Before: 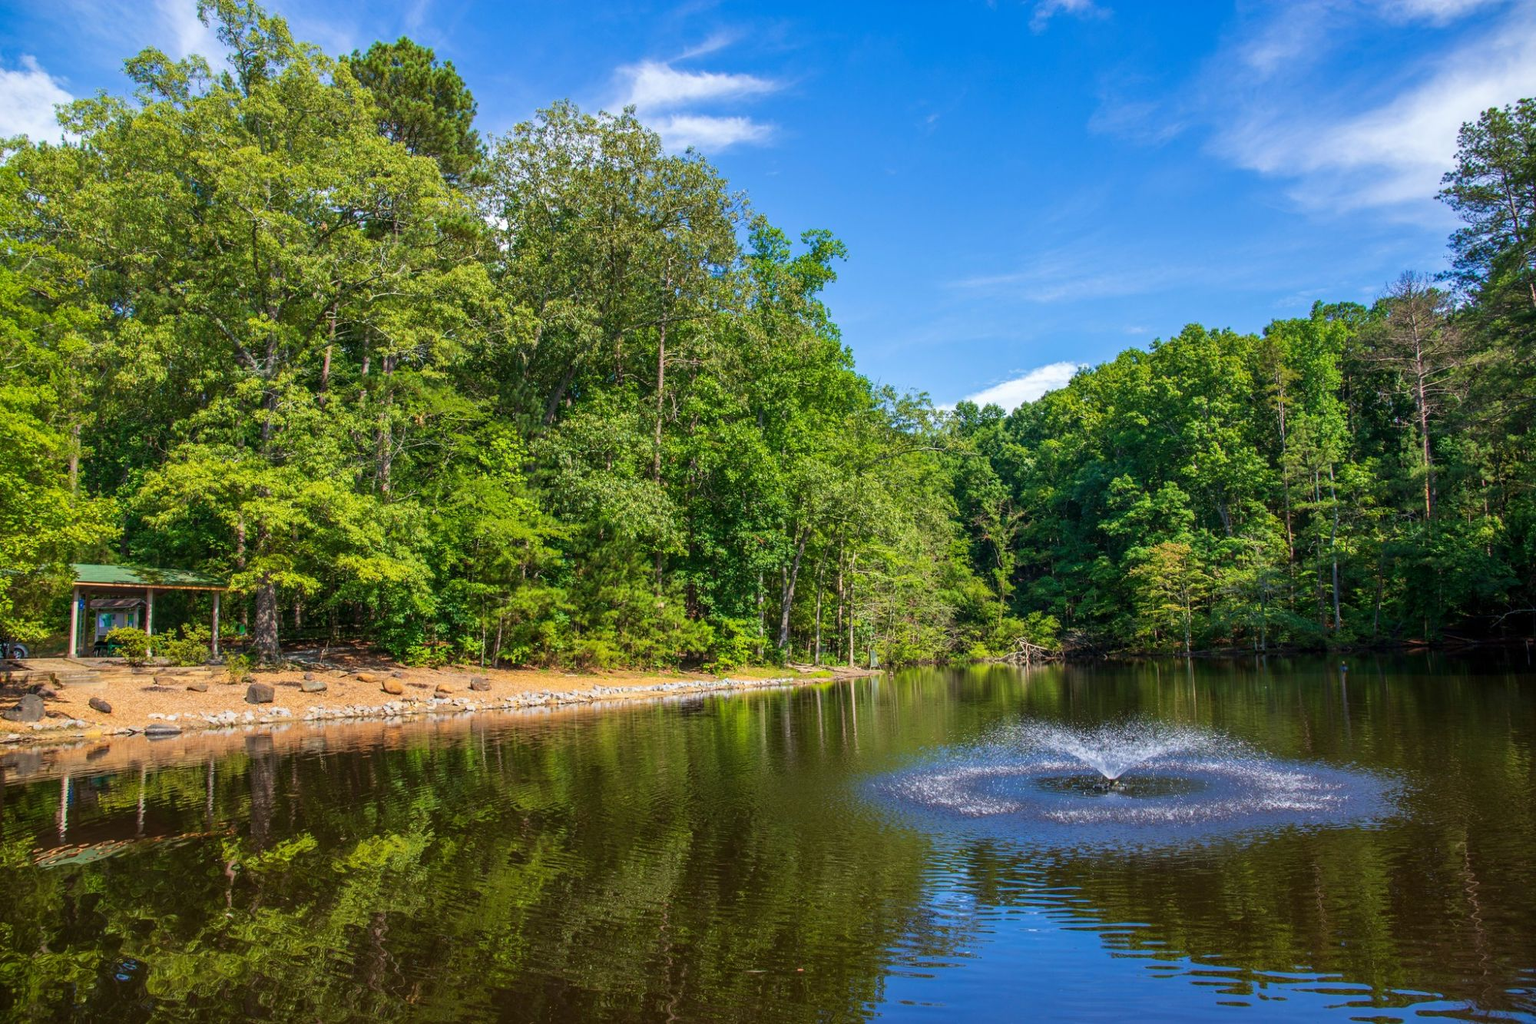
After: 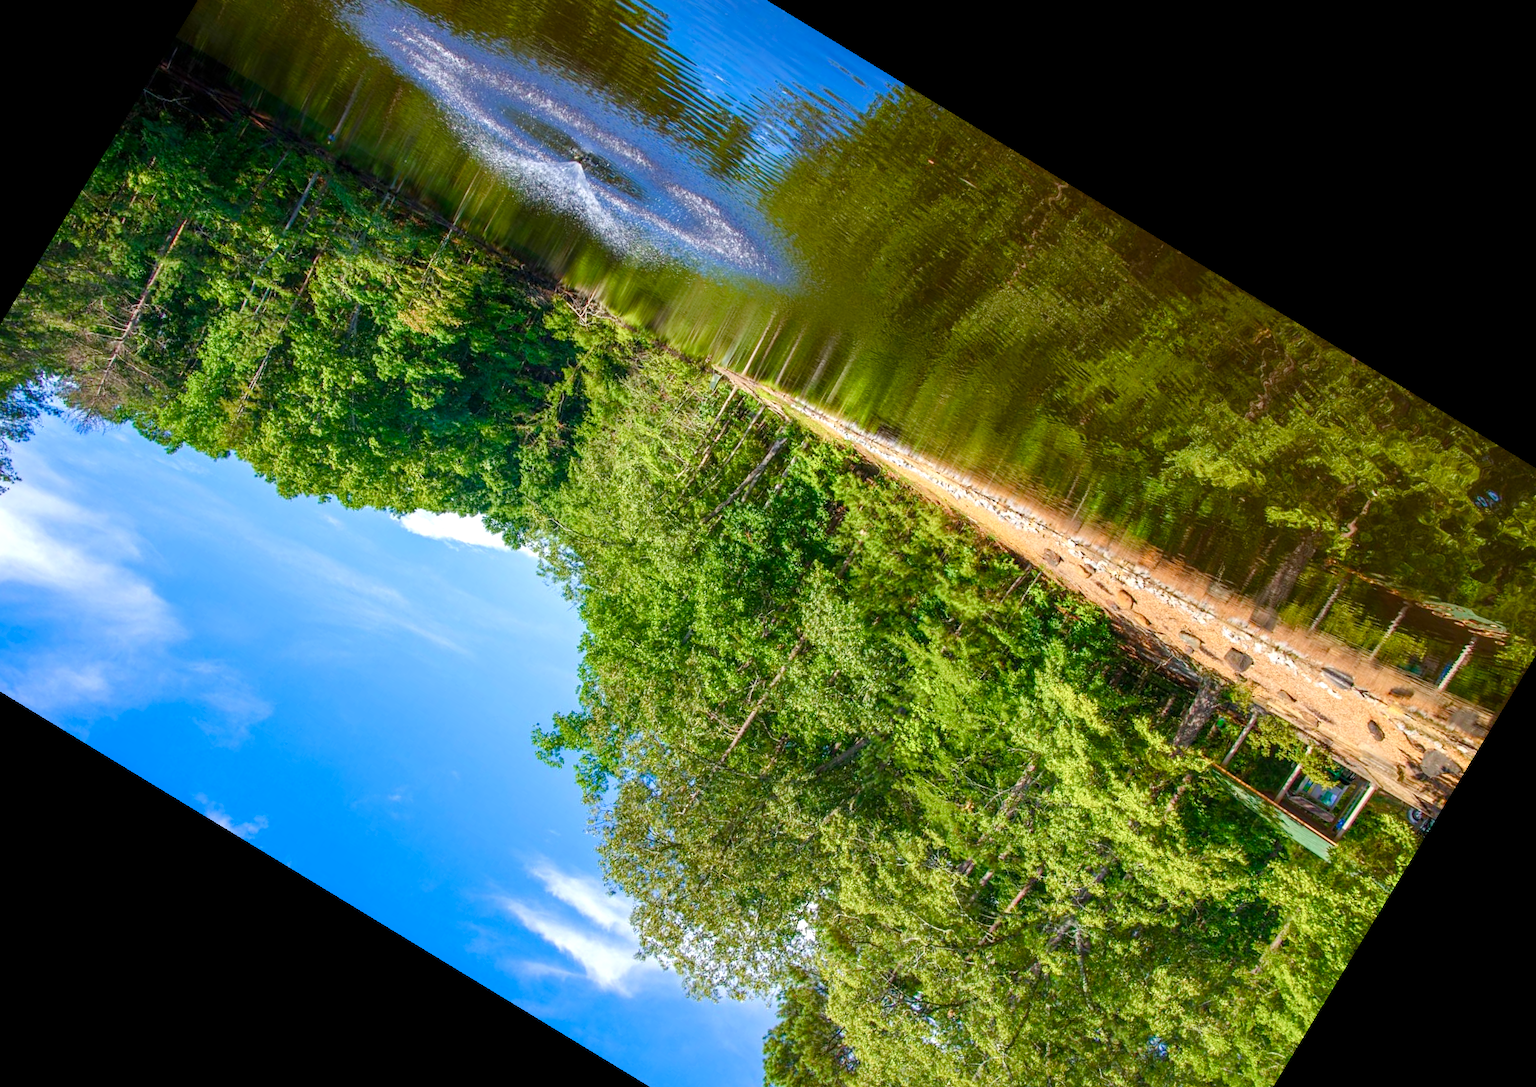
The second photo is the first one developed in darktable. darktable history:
color balance rgb: perceptual saturation grading › global saturation 20%, perceptual saturation grading › highlights -50%, perceptual saturation grading › shadows 30%, perceptual brilliance grading › global brilliance 10%, perceptual brilliance grading › shadows 15%
crop and rotate: angle 148.68°, left 9.111%, top 15.603%, right 4.588%, bottom 17.041%
